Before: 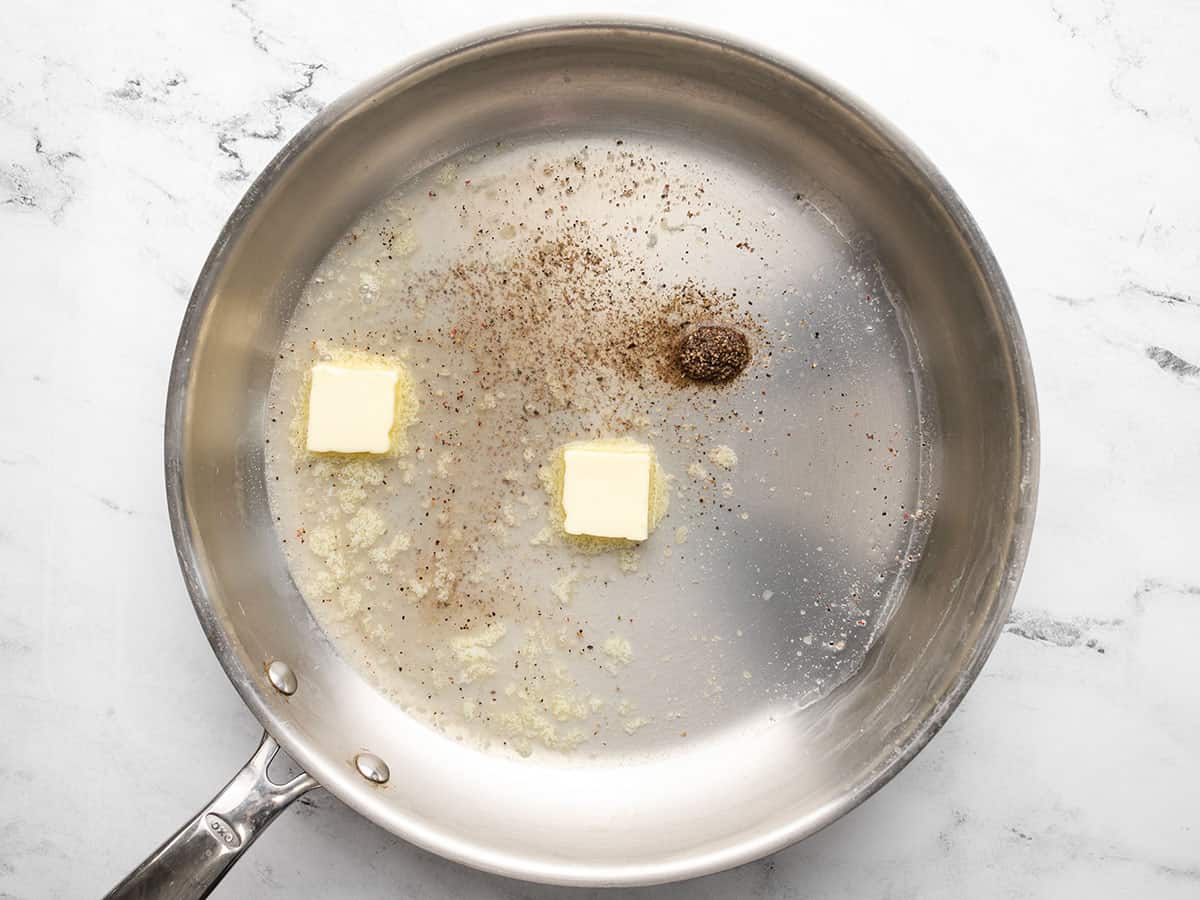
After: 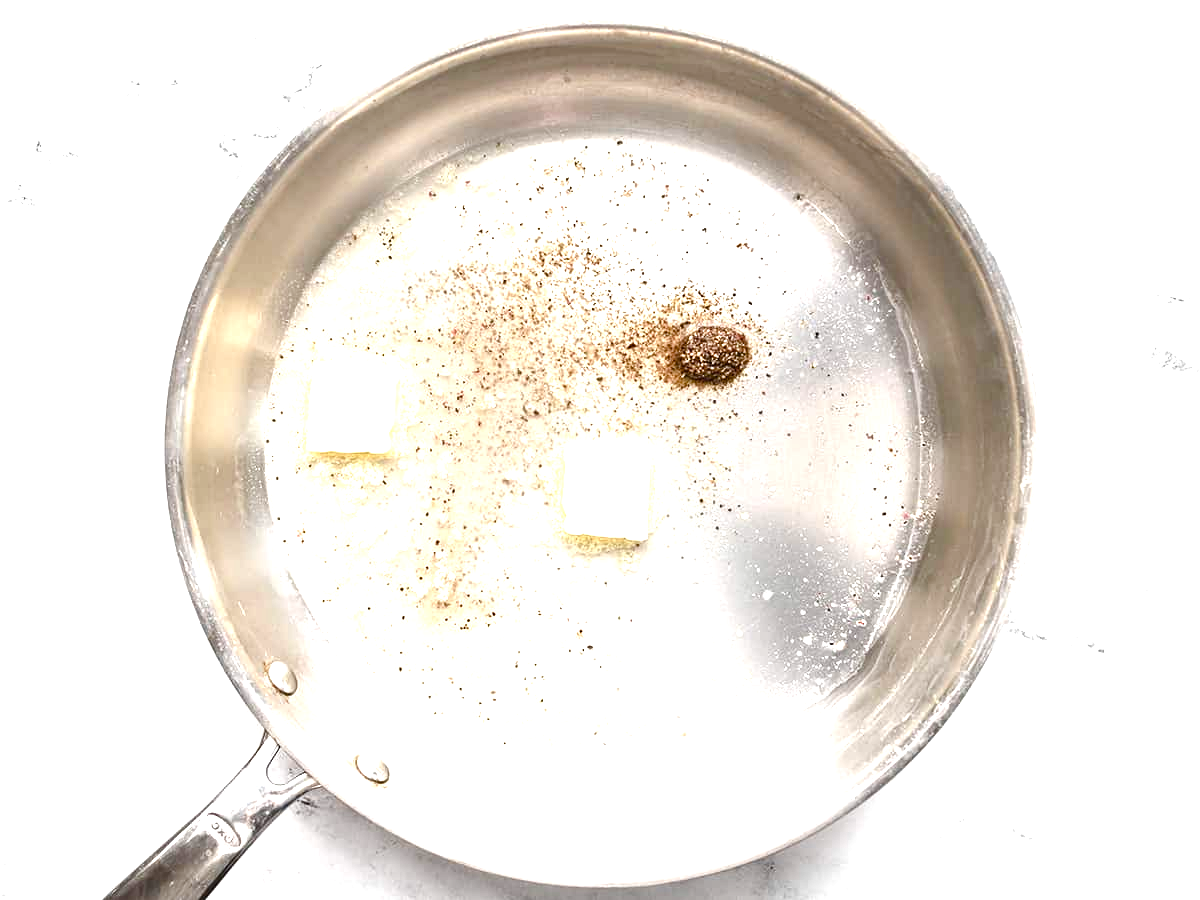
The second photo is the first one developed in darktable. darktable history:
color balance rgb: perceptual saturation grading › global saturation 20%, perceptual saturation grading › highlights -49.3%, perceptual saturation grading › shadows 25.903%, perceptual brilliance grading › highlights 11.373%
color zones: curves: ch2 [(0, 0.5) (0.143, 0.5) (0.286, 0.489) (0.415, 0.421) (0.571, 0.5) (0.714, 0.5) (0.857, 0.5) (1, 0.5)]
exposure: black level correction 0, exposure 1 EV, compensate highlight preservation false
